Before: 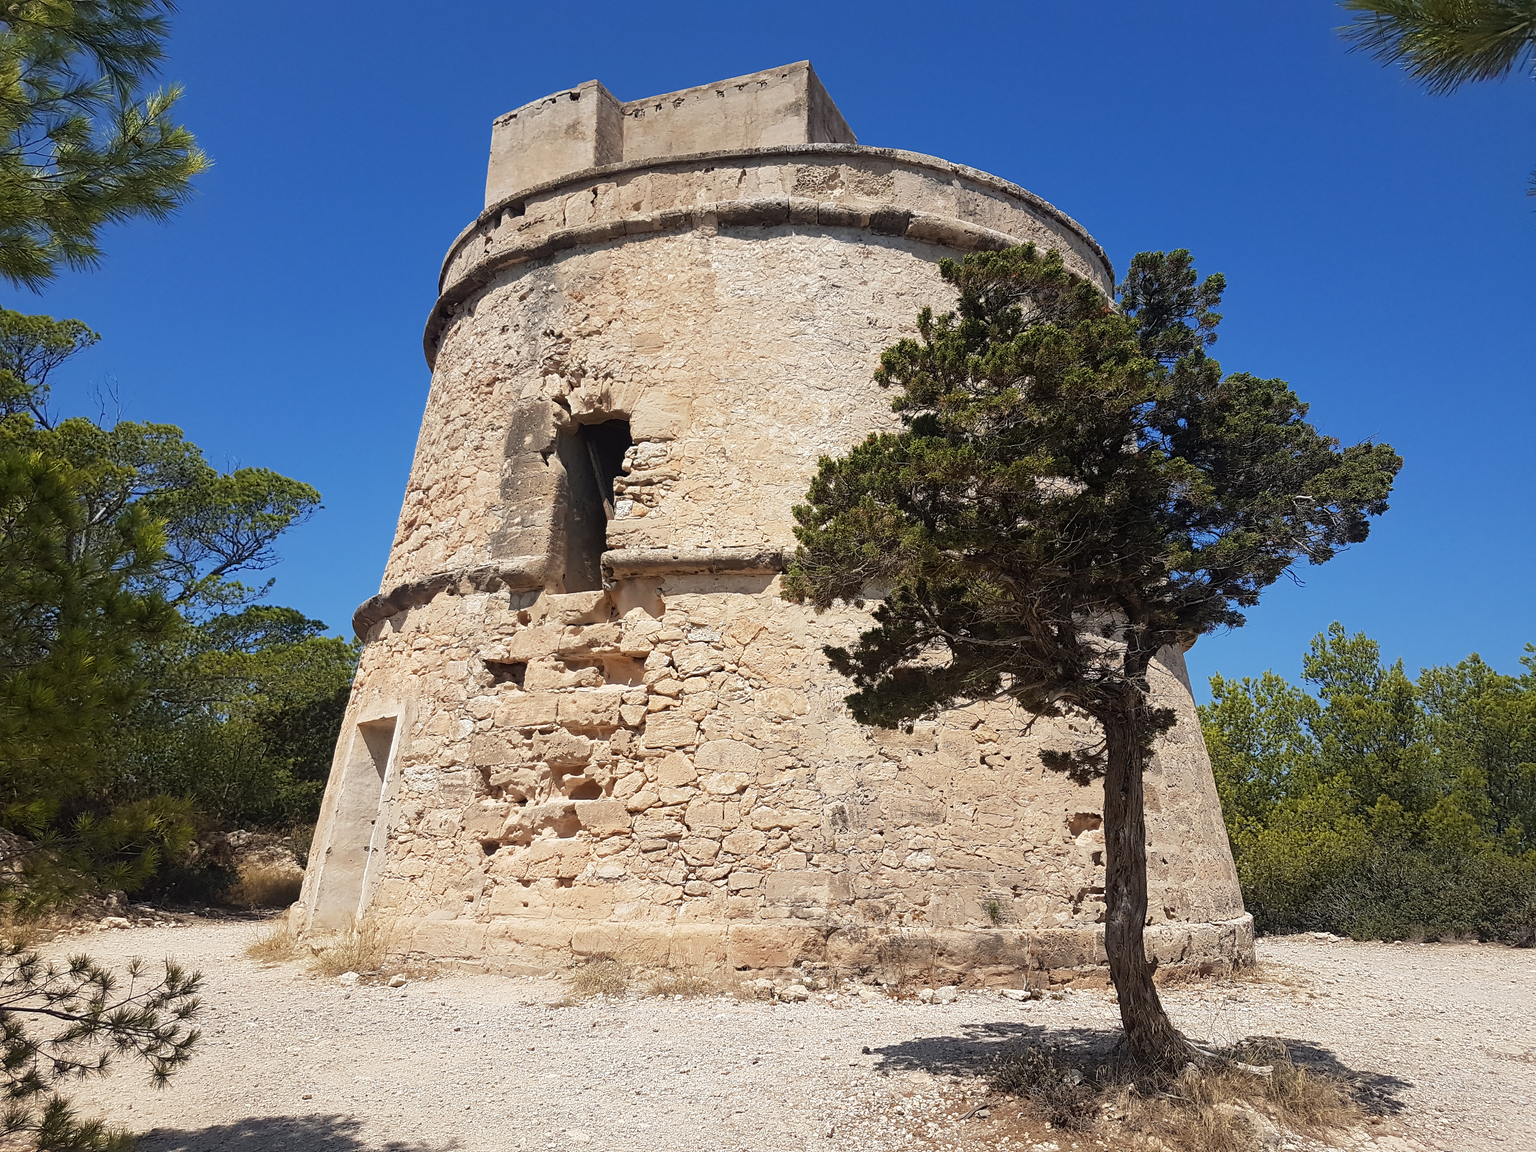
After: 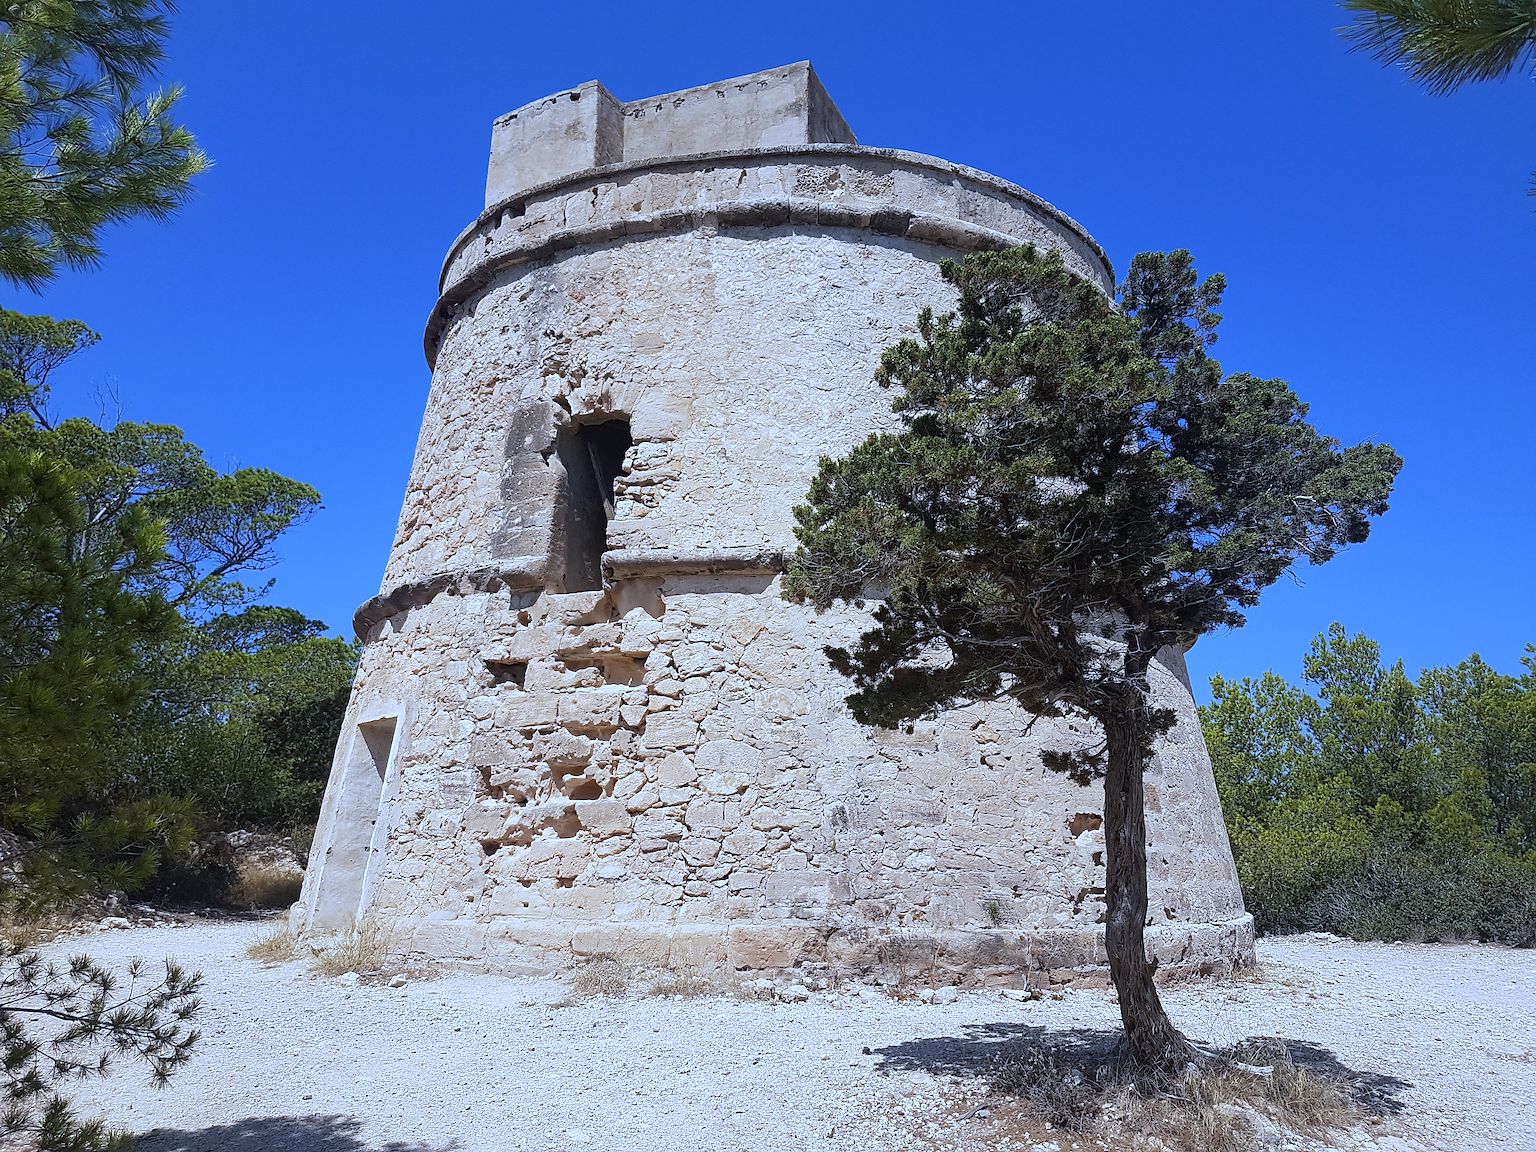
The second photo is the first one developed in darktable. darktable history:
white balance: red 0.871, blue 1.249
sharpen: on, module defaults
